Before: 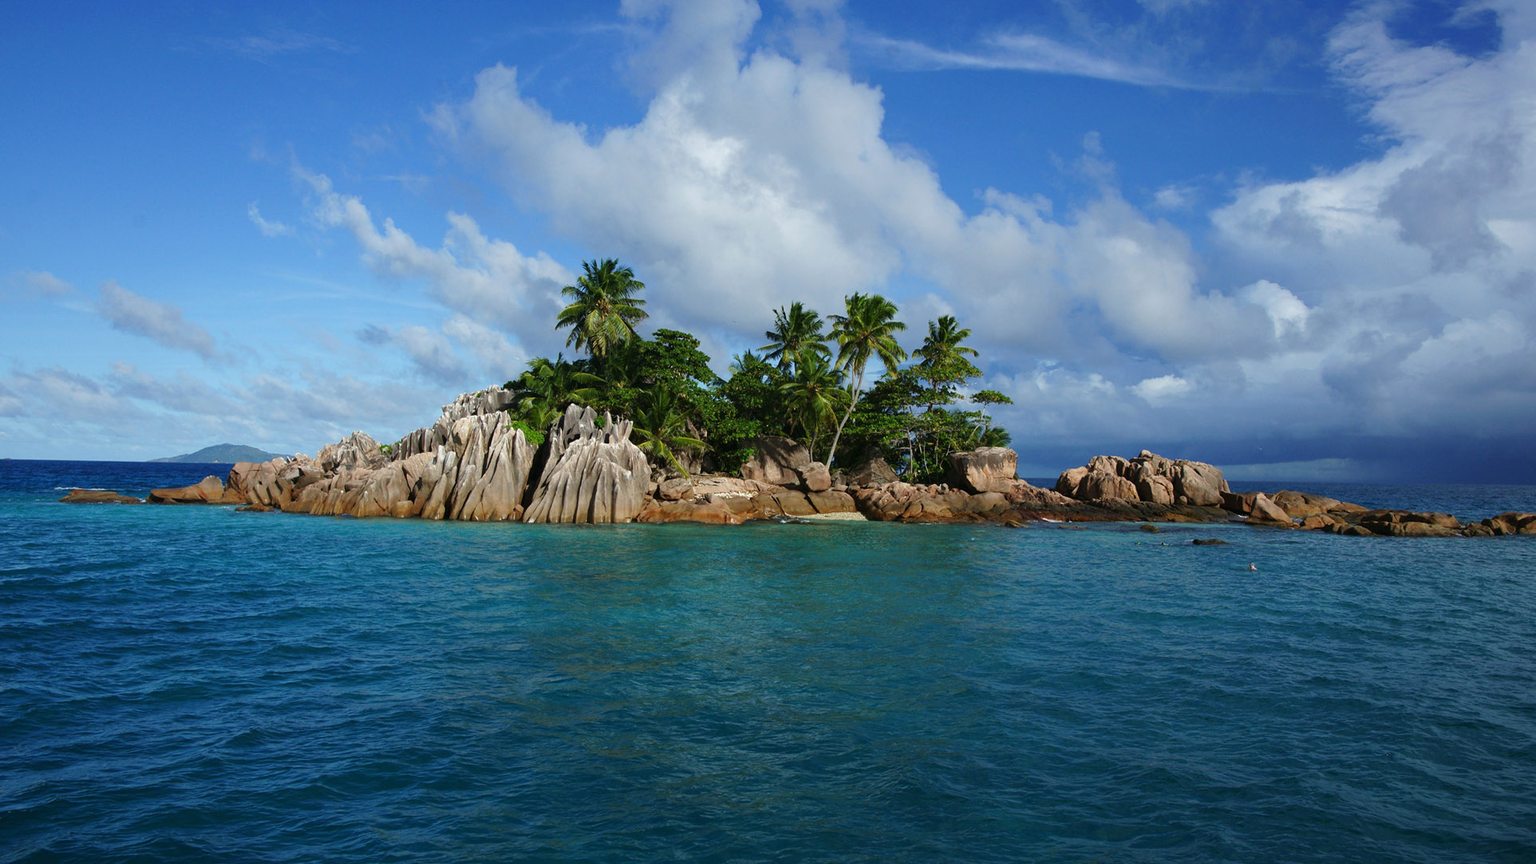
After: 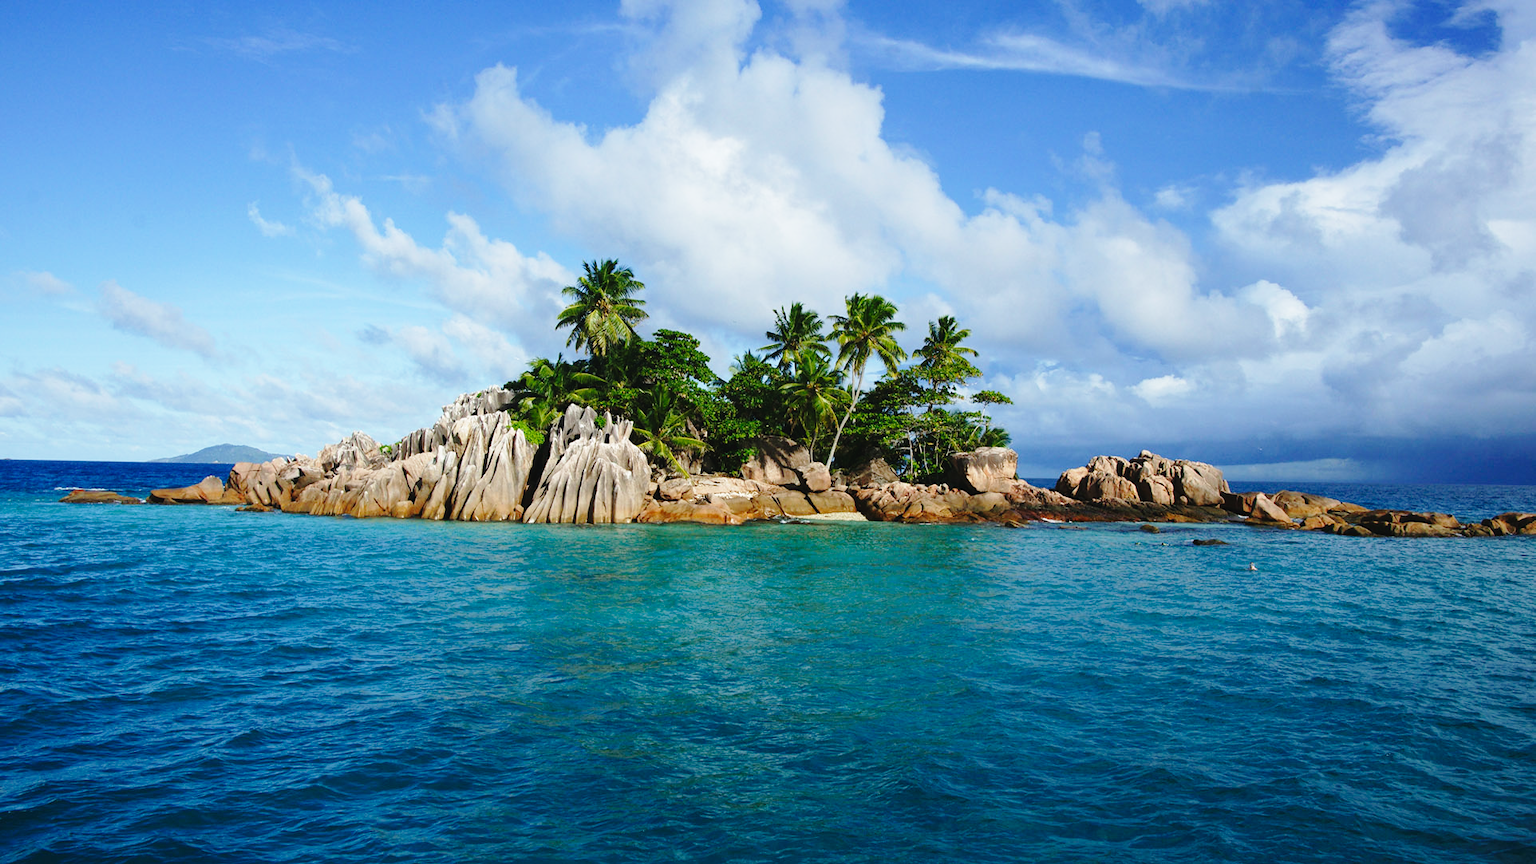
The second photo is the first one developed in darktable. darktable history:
base curve: curves: ch0 [(0, 0) (0.028, 0.03) (0.121, 0.232) (0.46, 0.748) (0.859, 0.968) (1, 1)], preserve colors none
tone curve: curves: ch0 [(0, 0) (0.003, 0.032) (0.011, 0.034) (0.025, 0.039) (0.044, 0.055) (0.069, 0.078) (0.1, 0.111) (0.136, 0.147) (0.177, 0.191) (0.224, 0.238) (0.277, 0.291) (0.335, 0.35) (0.399, 0.41) (0.468, 0.48) (0.543, 0.547) (0.623, 0.621) (0.709, 0.699) (0.801, 0.789) (0.898, 0.884) (1, 1)], preserve colors none
